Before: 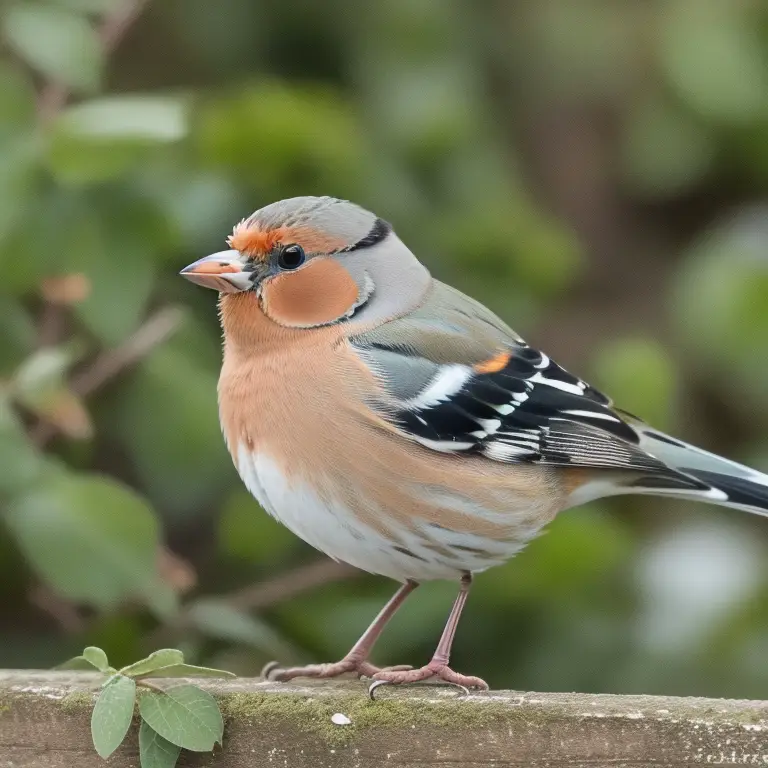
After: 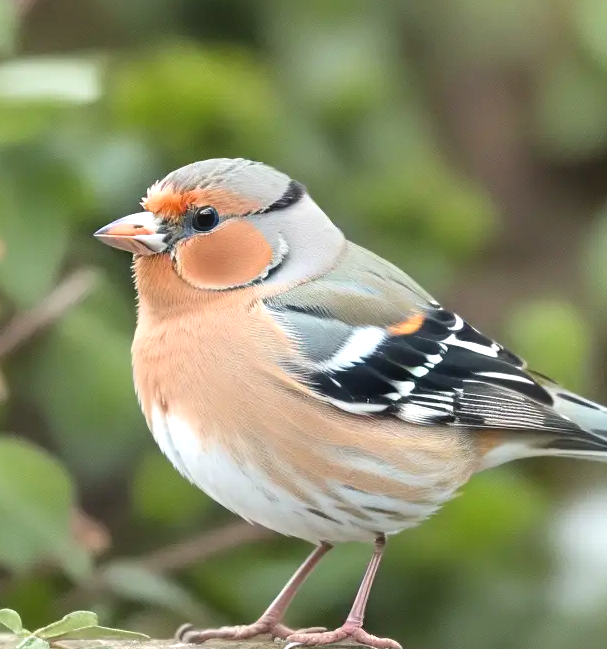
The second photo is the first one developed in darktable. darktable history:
crop: left 11.315%, top 4.951%, right 9.563%, bottom 10.439%
exposure: black level correction 0, exposure 0.599 EV, compensate highlight preservation false
